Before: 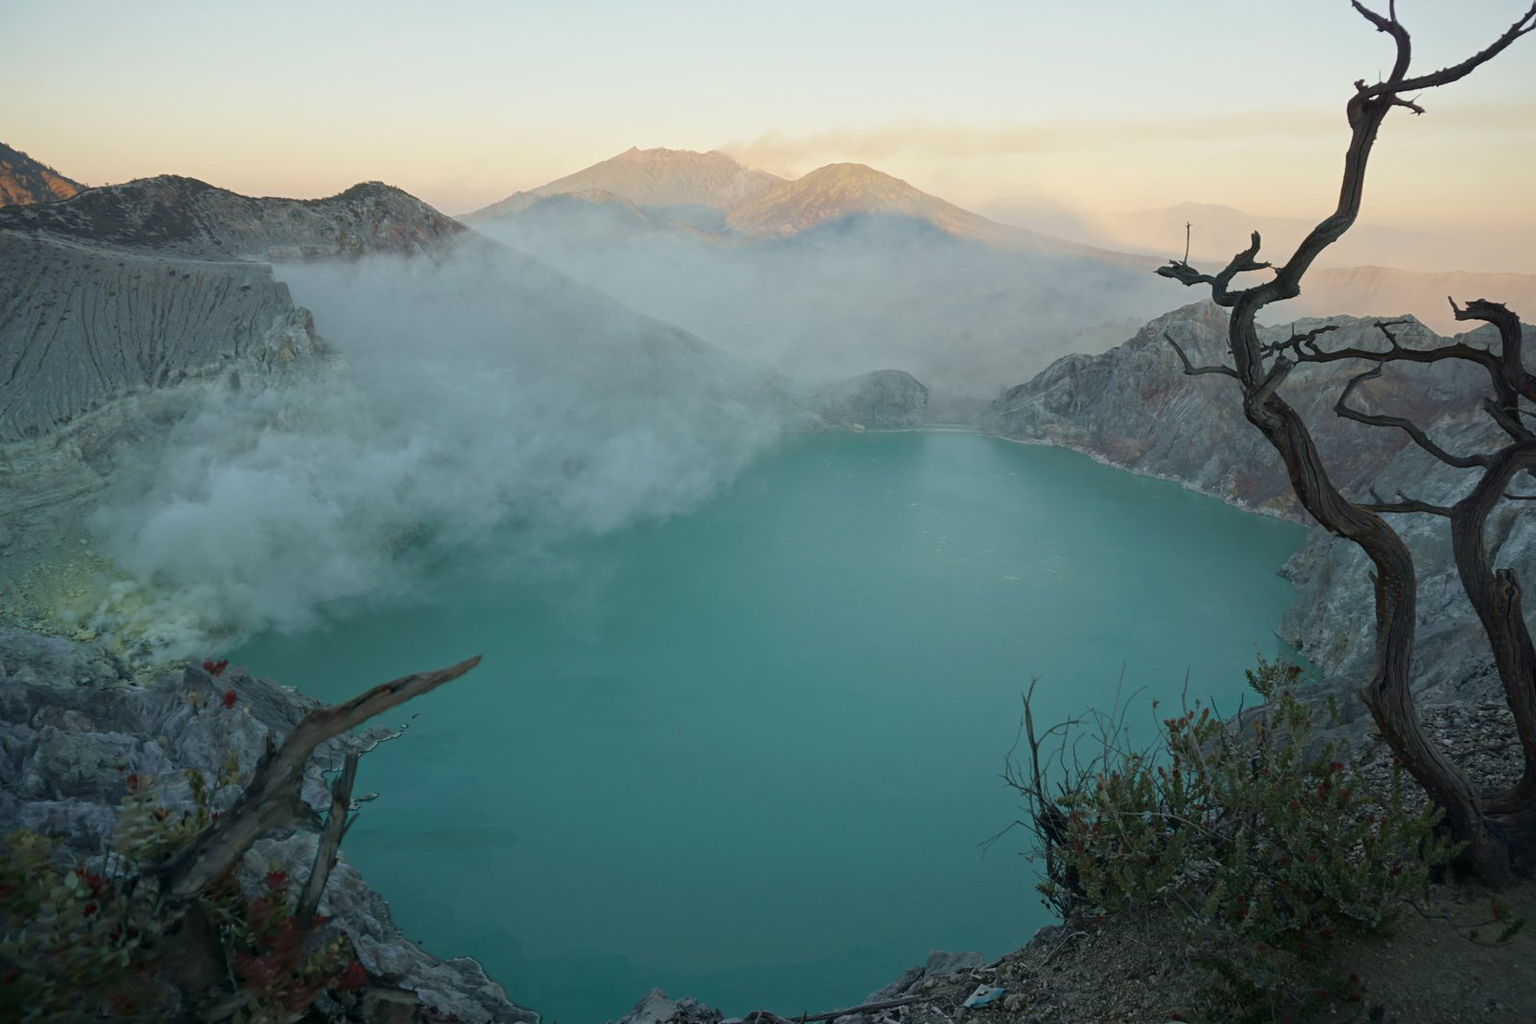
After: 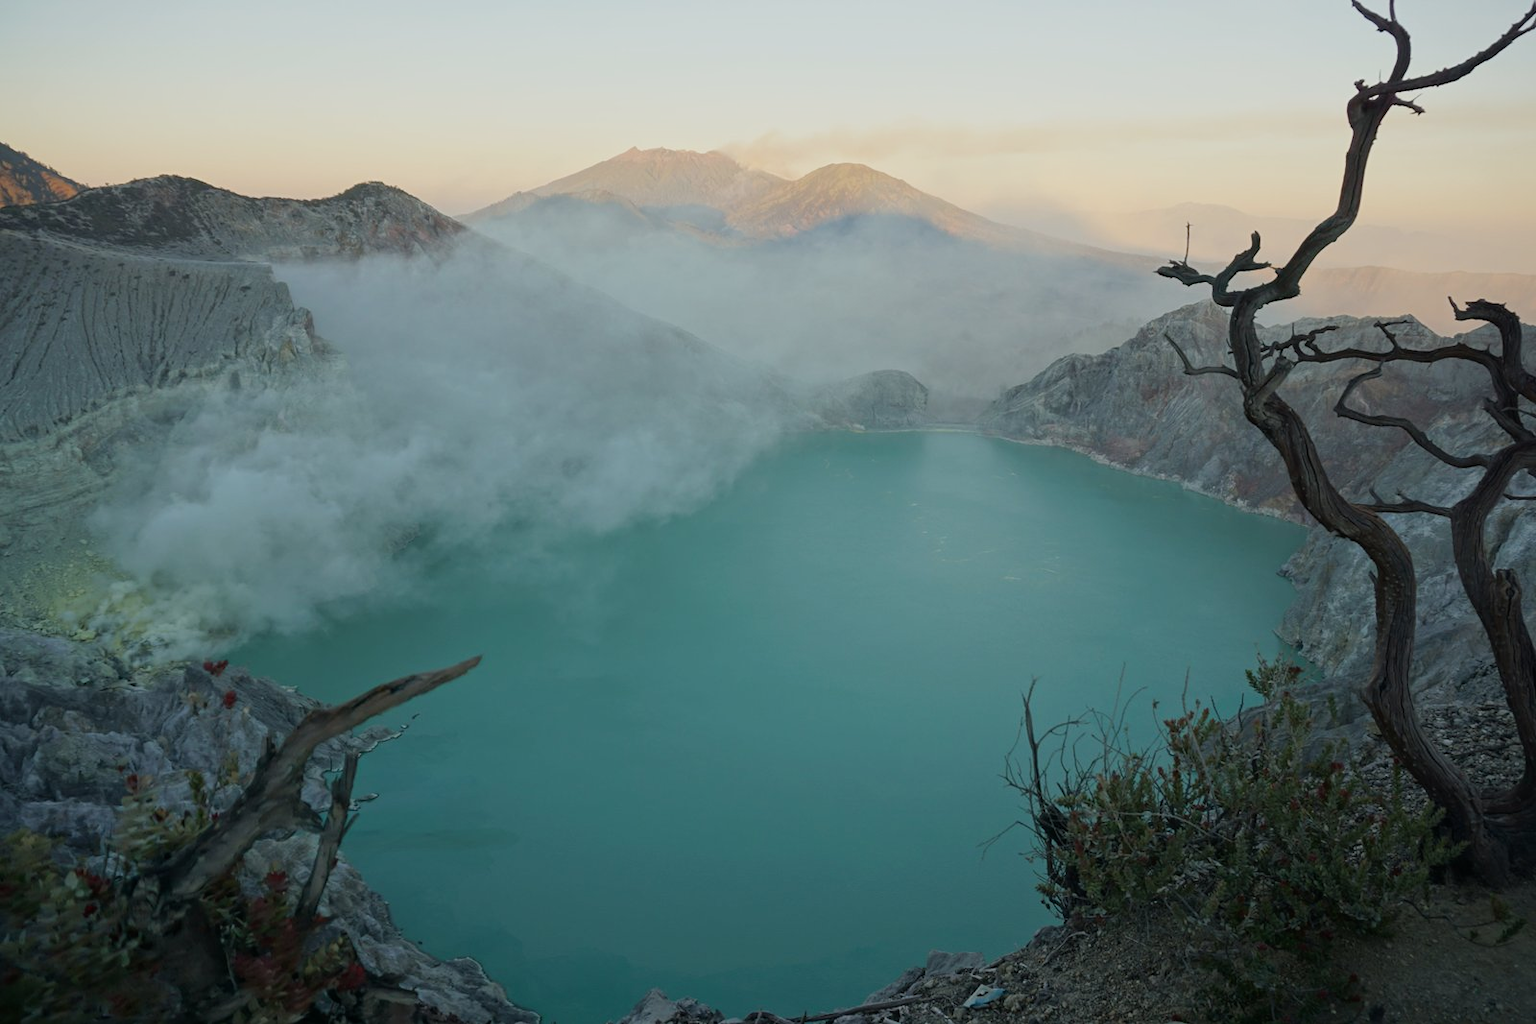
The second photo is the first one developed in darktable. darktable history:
filmic rgb: black relative exposure -14.23 EV, white relative exposure 3.39 EV, threshold 3.01 EV, hardness 7.96, contrast 0.985, enable highlight reconstruction true
